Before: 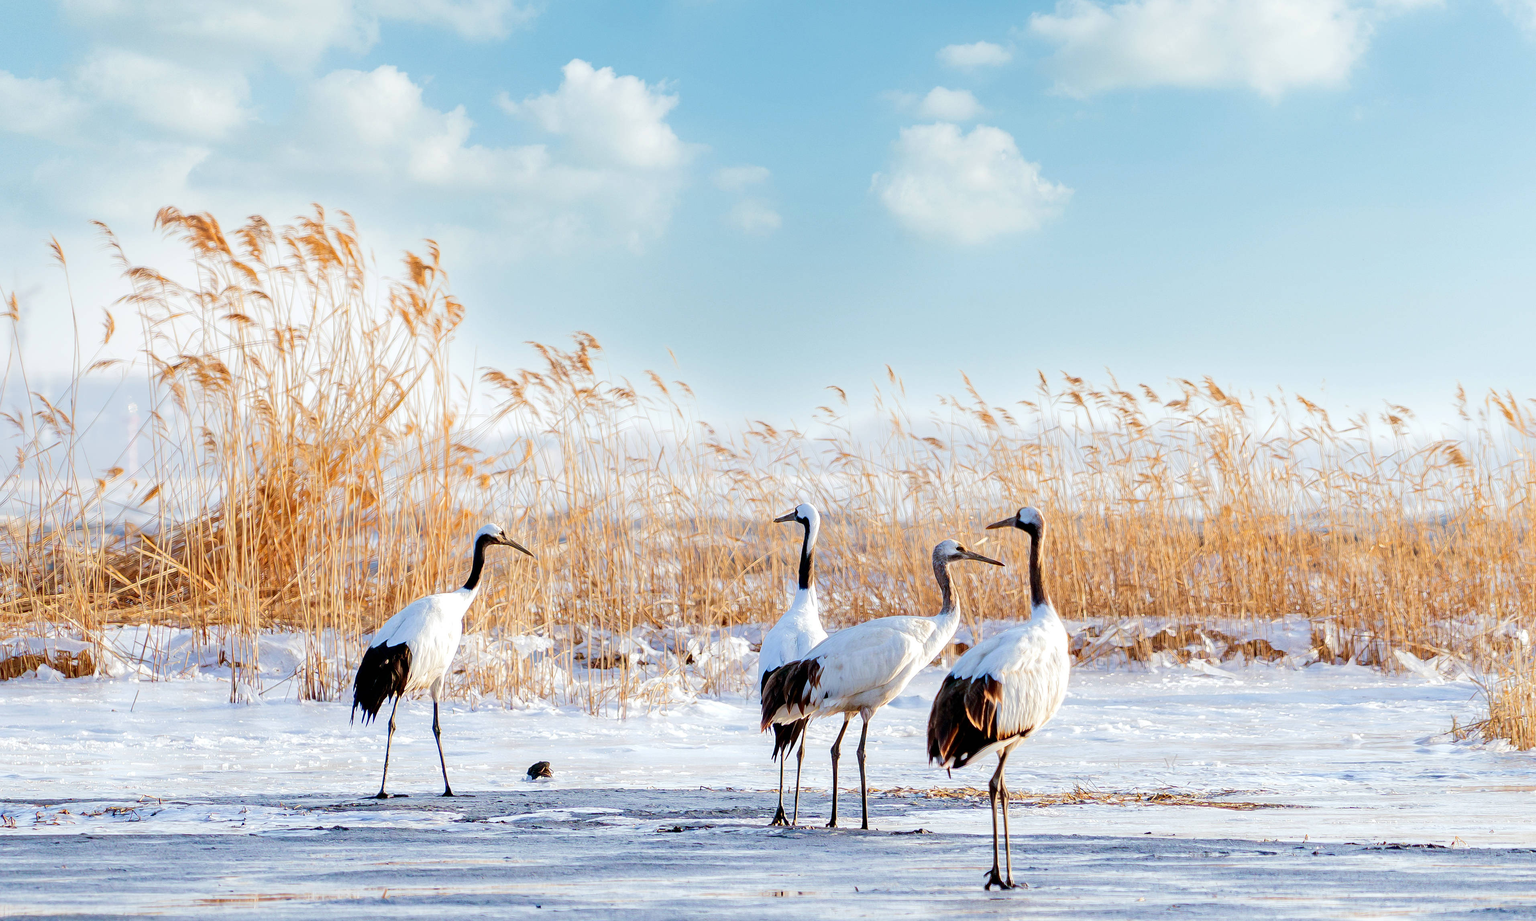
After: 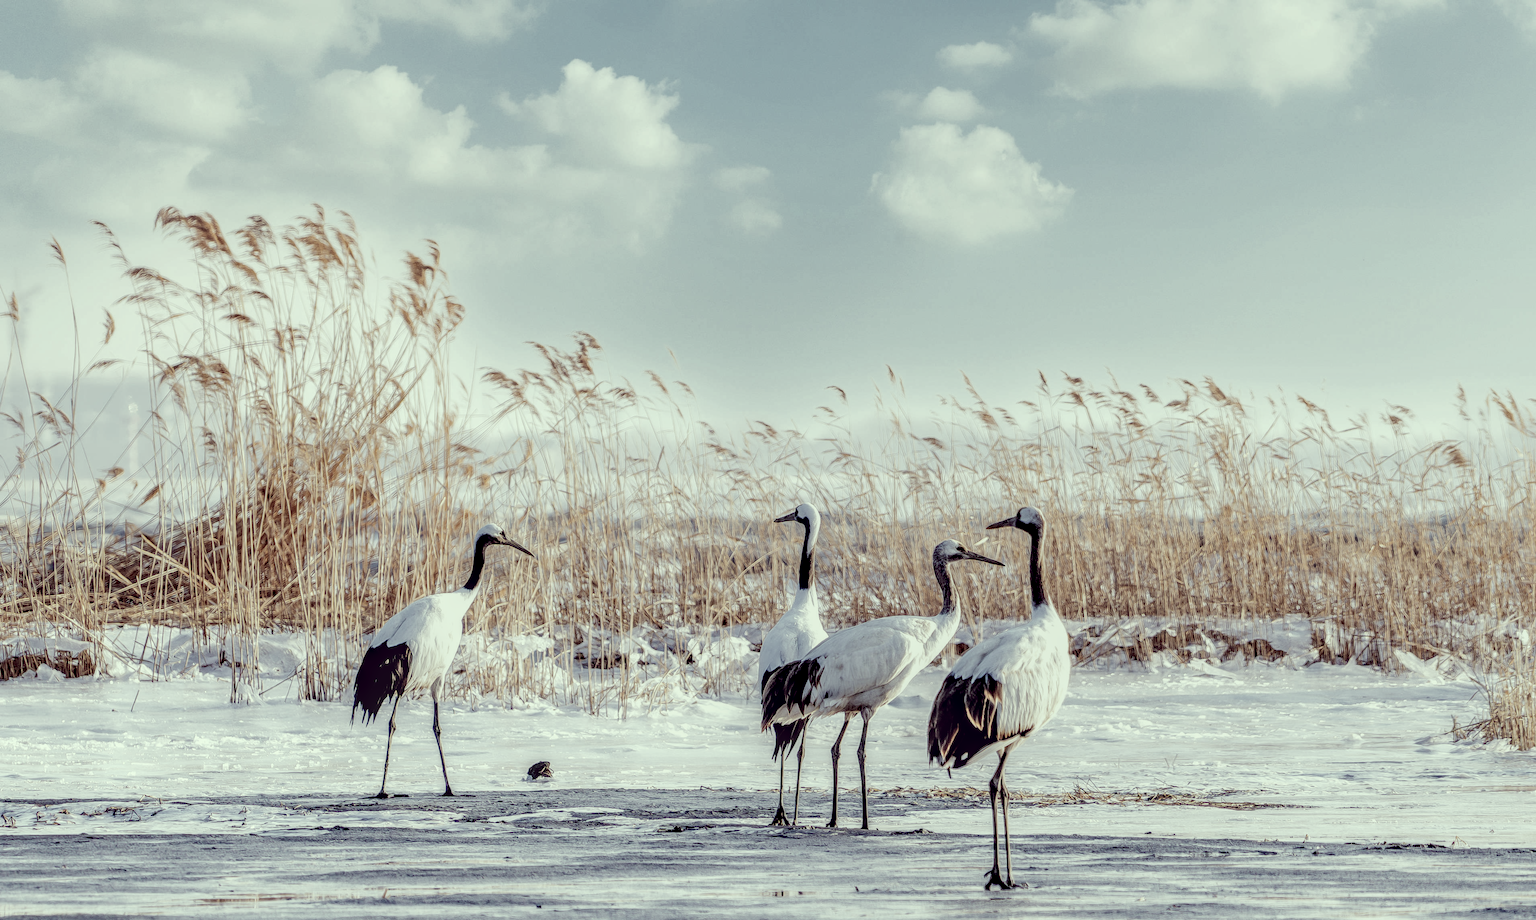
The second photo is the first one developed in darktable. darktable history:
color correction: highlights a* -20.17, highlights b* 20.27, shadows a* 20.03, shadows b* -20.46, saturation 0.43
local contrast: highlights 0%, shadows 0%, detail 182%
filmic rgb: hardness 4.17
sharpen: radius 2.883, amount 0.868, threshold 47.523
